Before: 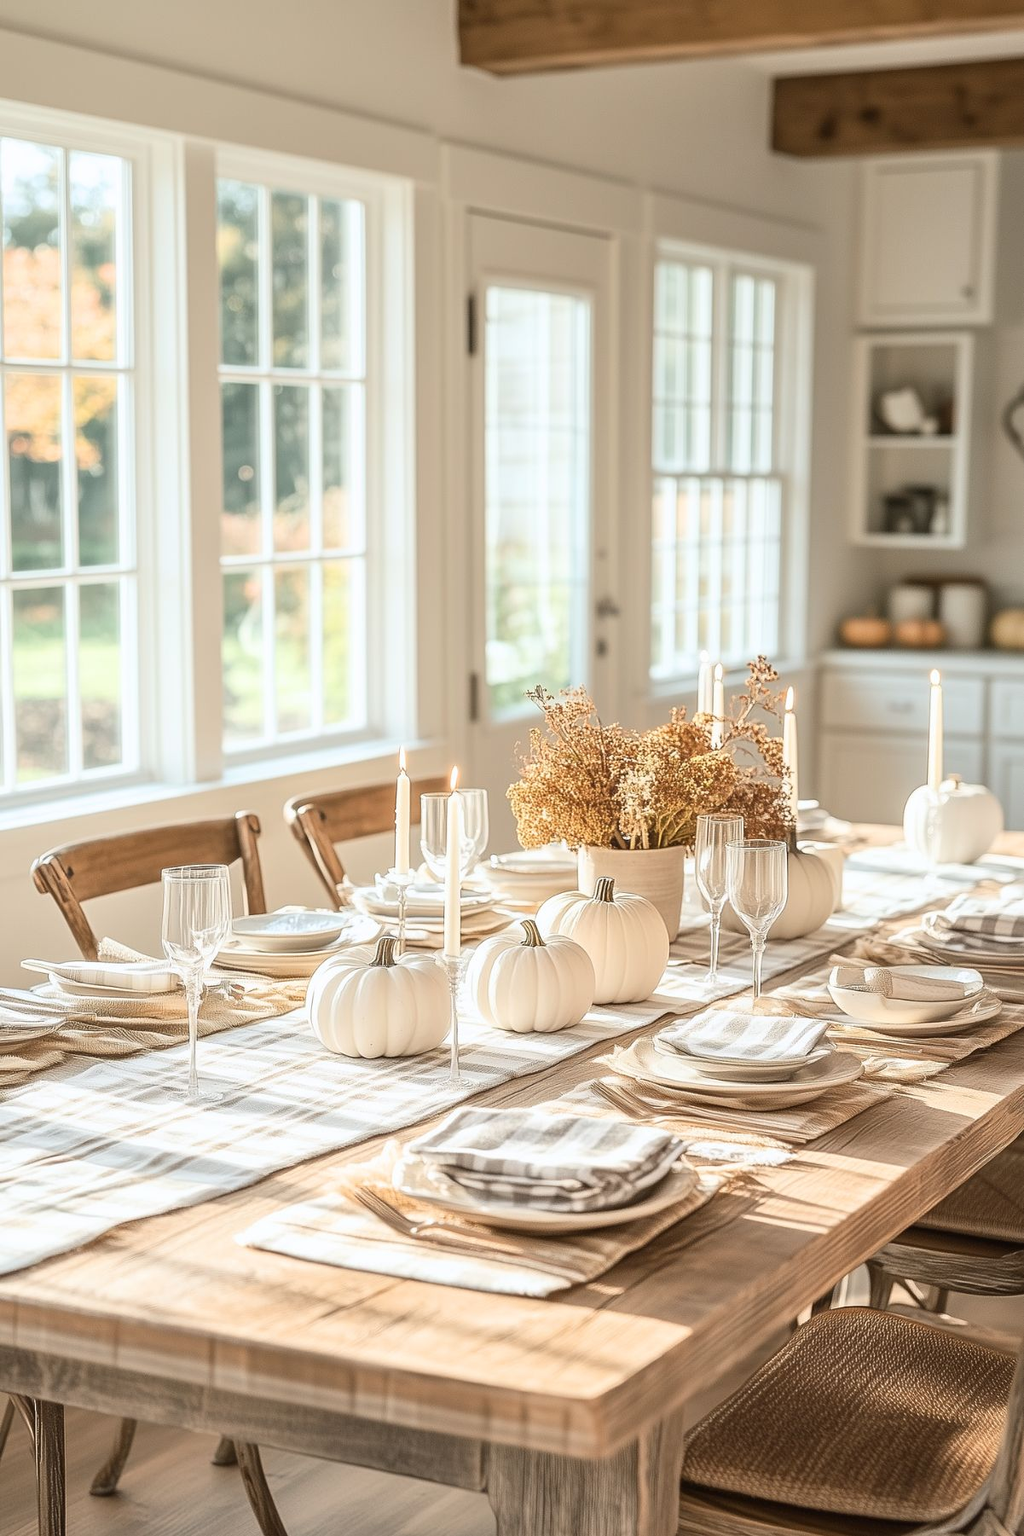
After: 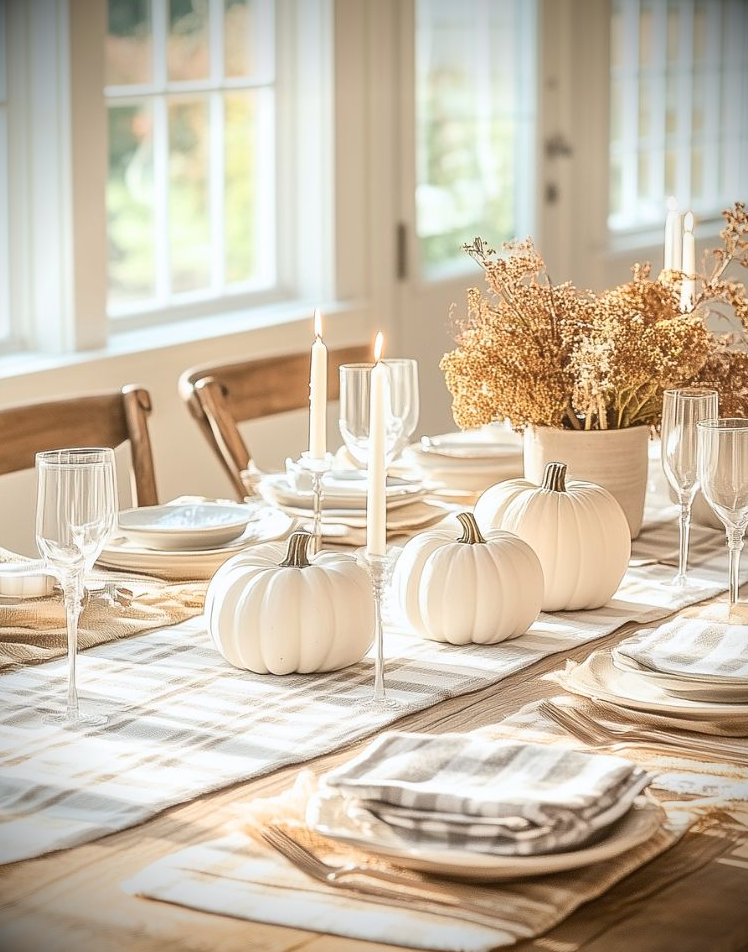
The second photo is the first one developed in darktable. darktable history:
crop: left 12.898%, top 31.472%, right 24.609%, bottom 15.658%
vignetting: brightness -0.981, saturation 0.489, unbound false
